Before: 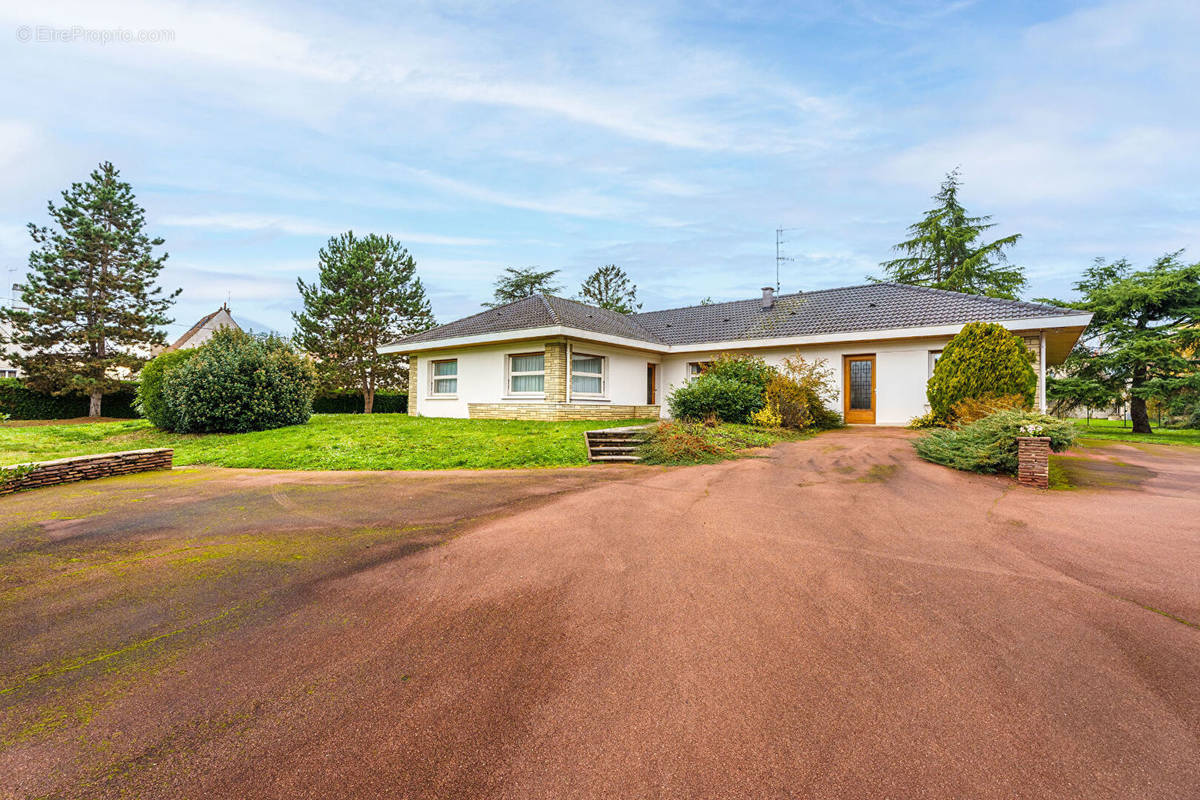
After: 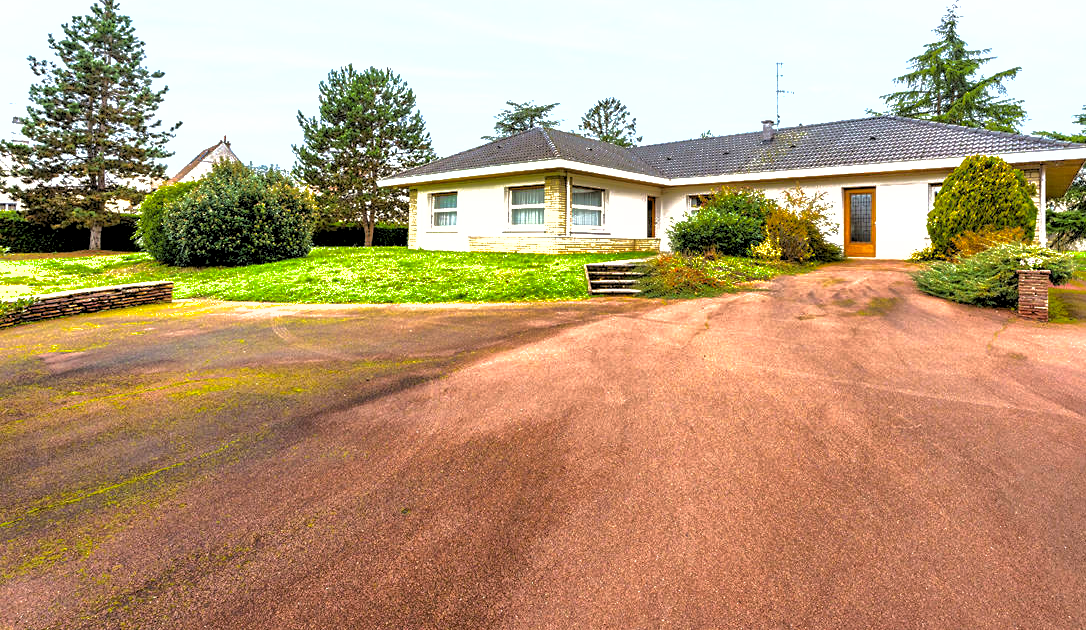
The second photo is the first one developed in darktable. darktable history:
levels: levels [0.116, 0.574, 1]
exposure: black level correction 0.008, exposure 0.979 EV, compensate highlight preservation false
shadows and highlights: highlights -60
crop: top 20.916%, right 9.437%, bottom 0.316%
